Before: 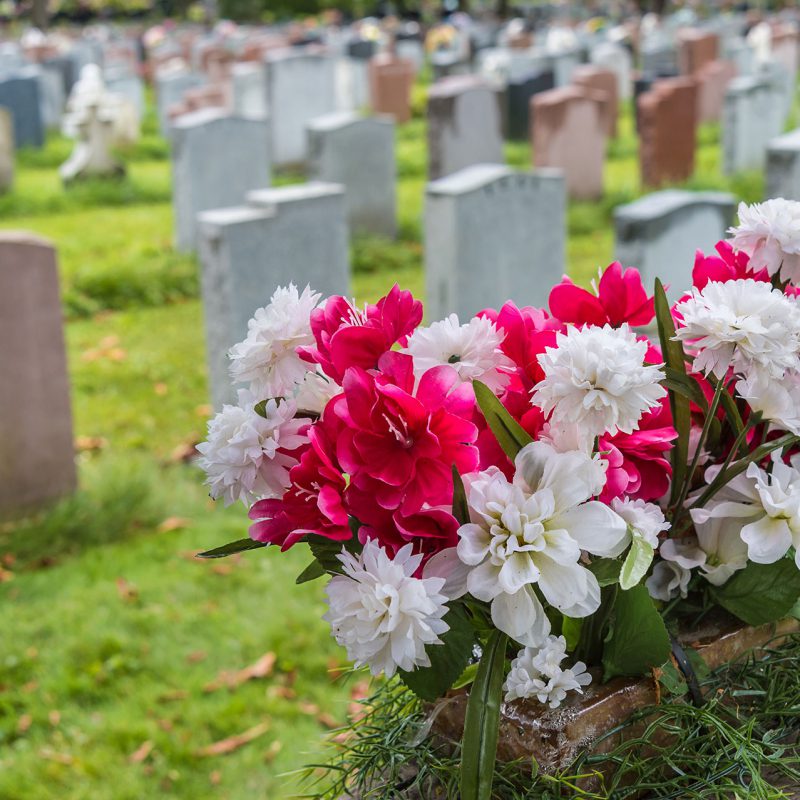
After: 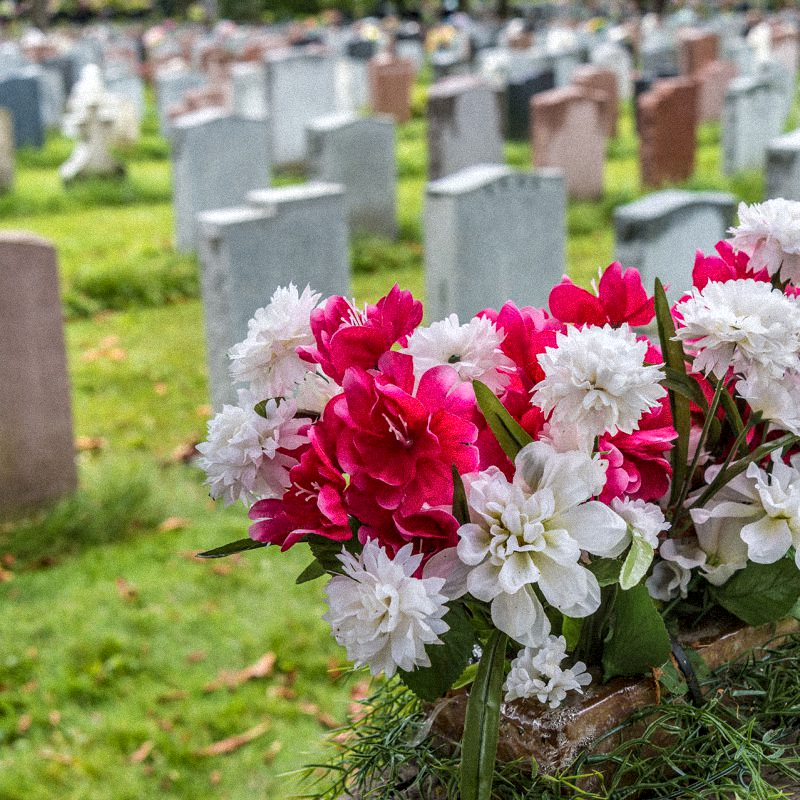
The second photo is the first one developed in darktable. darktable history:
local contrast: detail 130%
grain: mid-tones bias 0%
